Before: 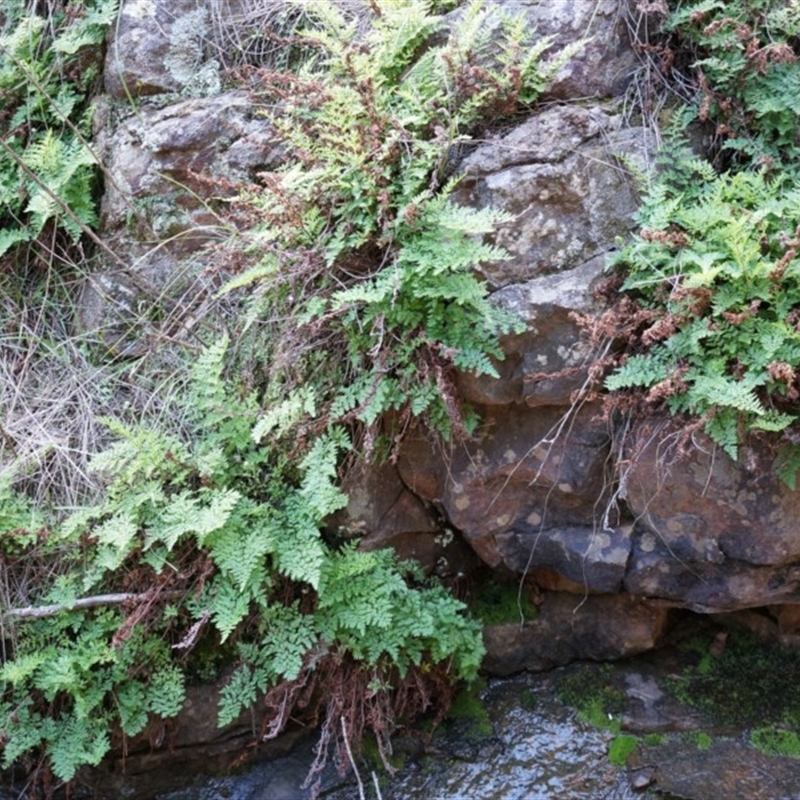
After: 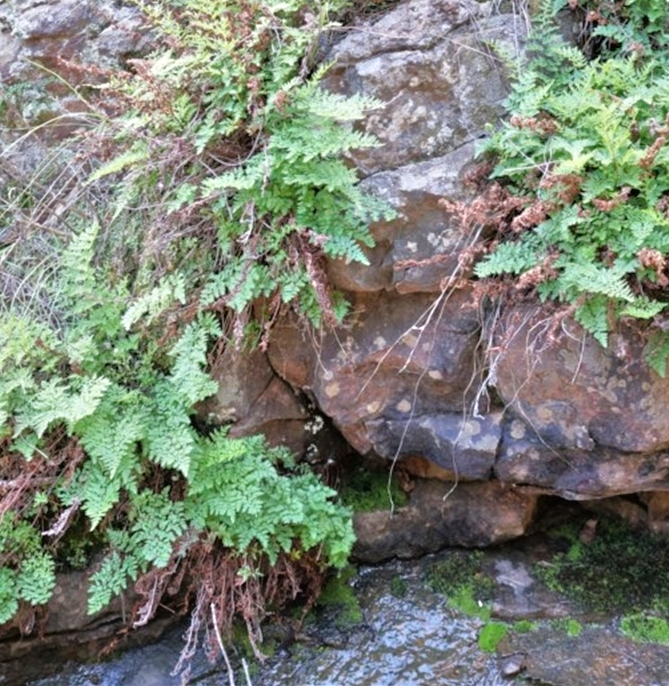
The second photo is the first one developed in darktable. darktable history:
tone equalizer: -7 EV 0.15 EV, -6 EV 0.6 EV, -5 EV 1.15 EV, -4 EV 1.33 EV, -3 EV 1.15 EV, -2 EV 0.6 EV, -1 EV 0.15 EV, mask exposure compensation -0.5 EV
crop: left 16.315%, top 14.246%
